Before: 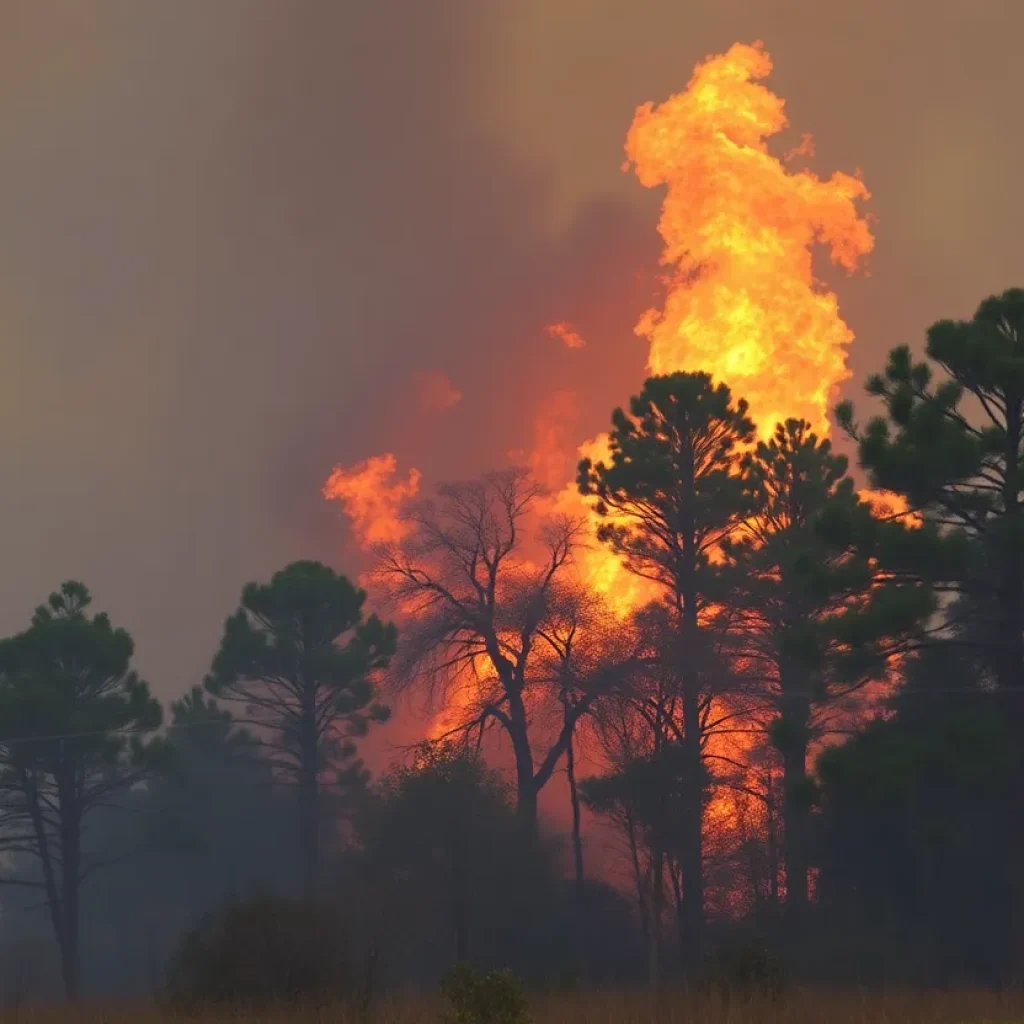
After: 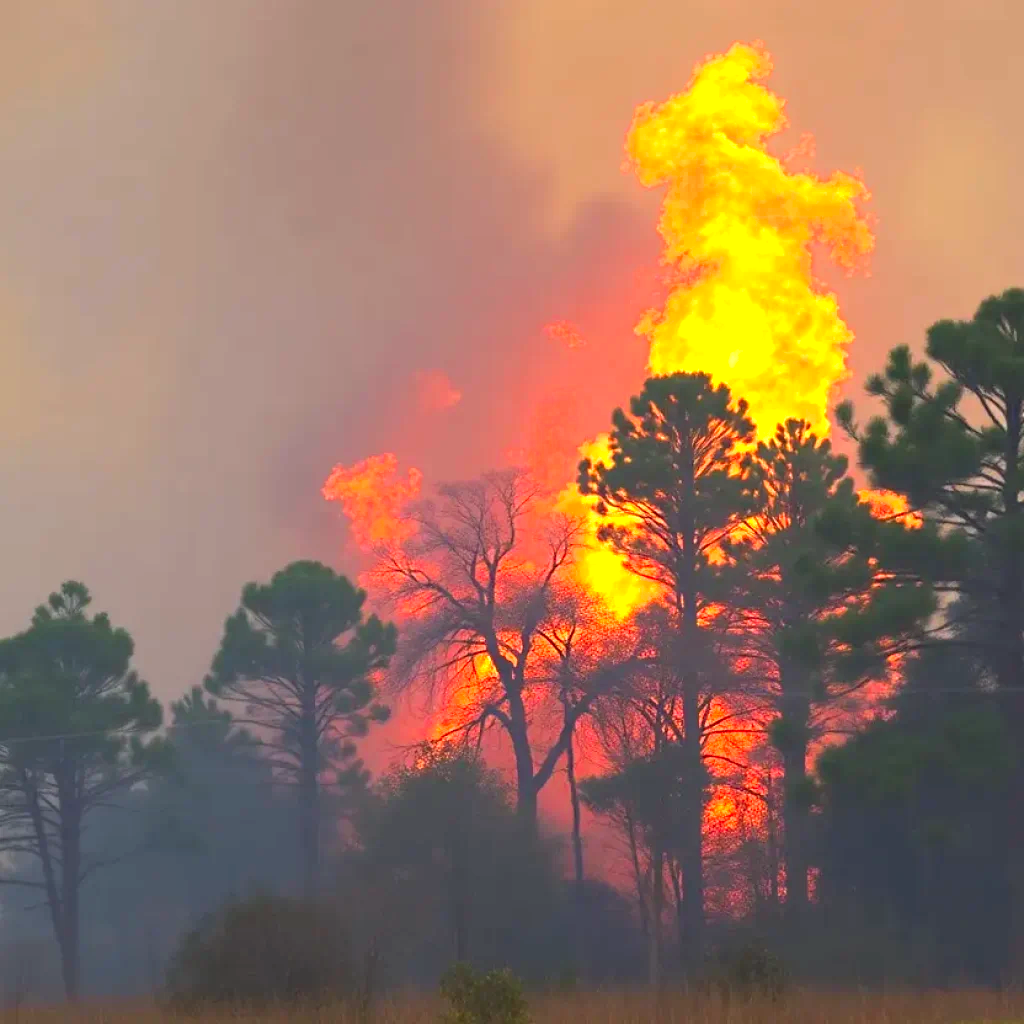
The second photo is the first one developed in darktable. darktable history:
exposure: black level correction 0, exposure 1.2 EV, compensate exposure bias true, compensate highlight preservation false
contrast brightness saturation: contrast 0.04, saturation 0.16
vibrance: vibrance 22%
